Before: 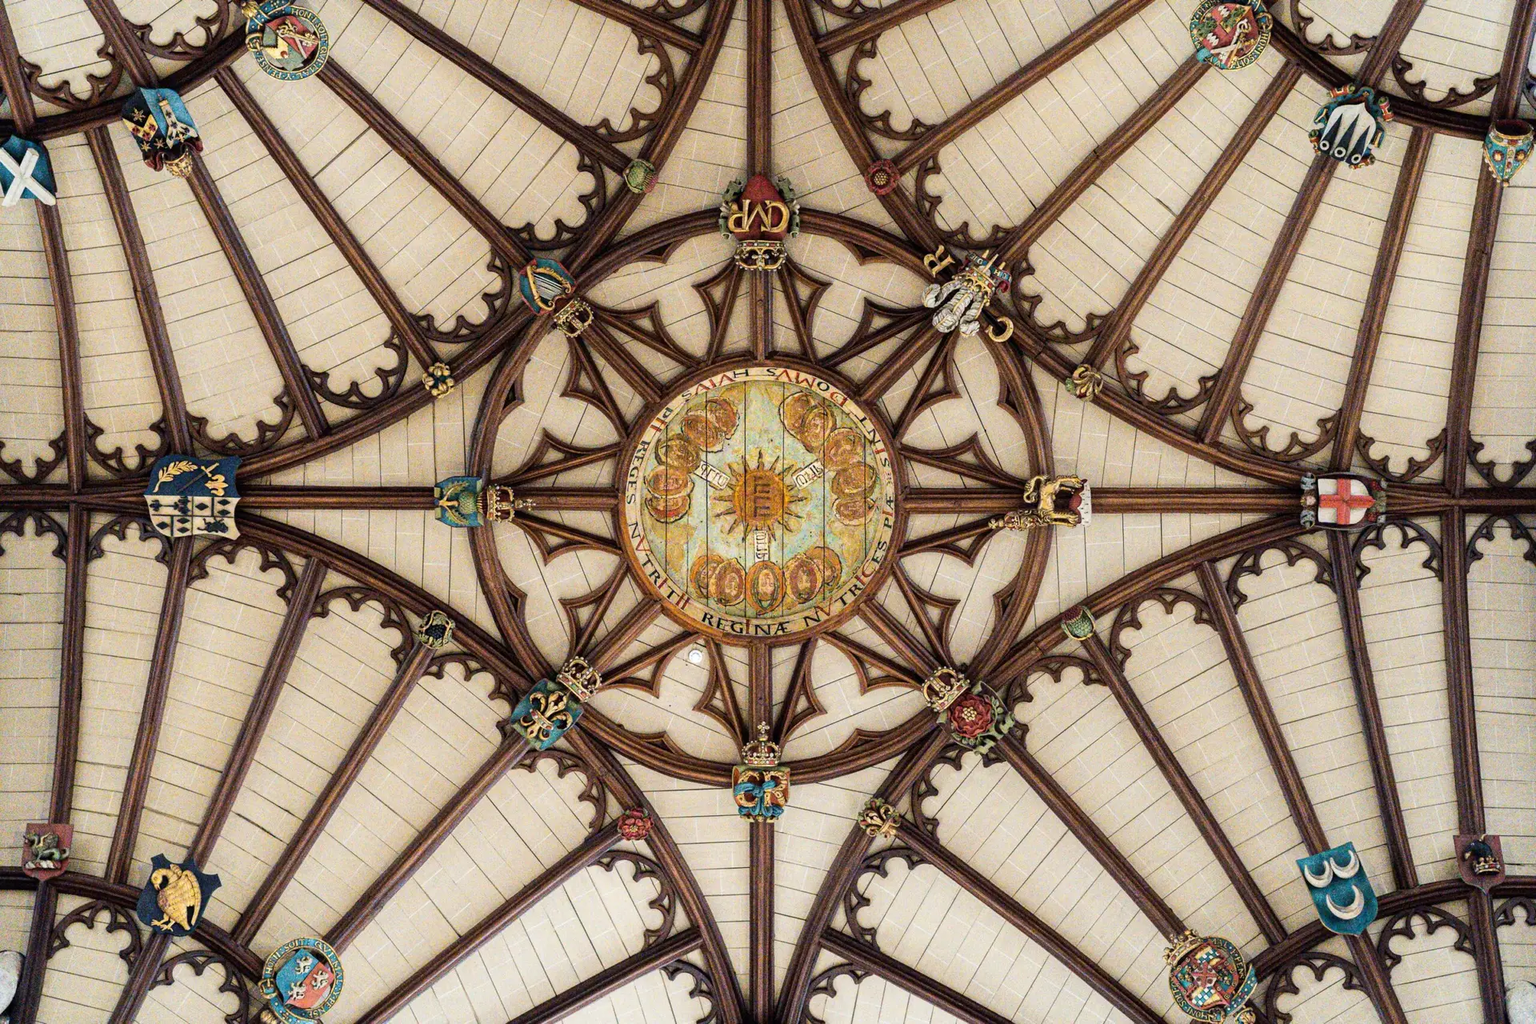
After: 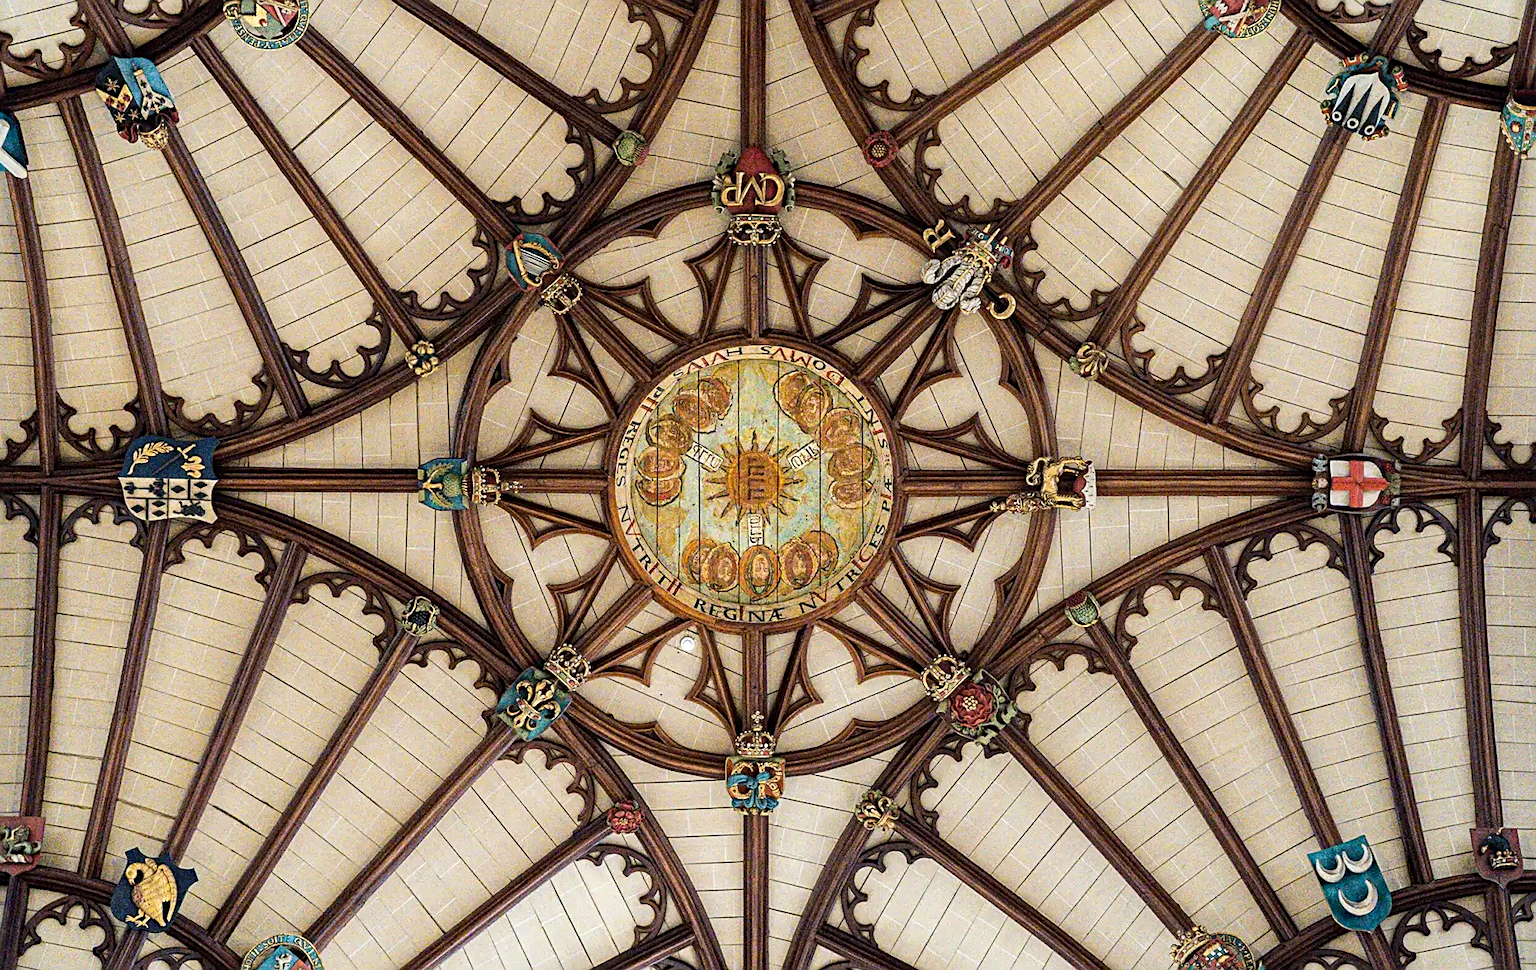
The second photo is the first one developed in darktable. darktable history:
crop: left 1.964%, top 3.251%, right 1.122%, bottom 4.933%
sharpen: on, module defaults
haze removal: strength 0.29, distance 0.25, compatibility mode true, adaptive false
